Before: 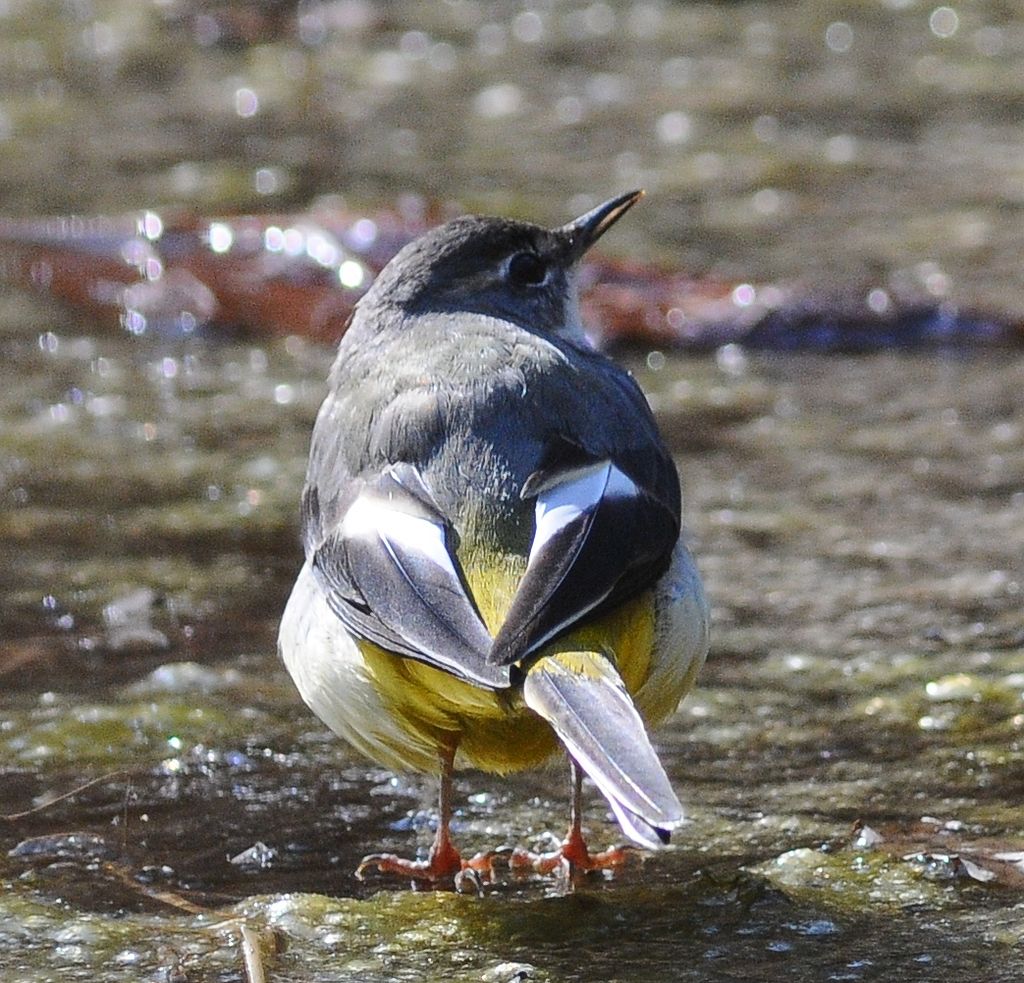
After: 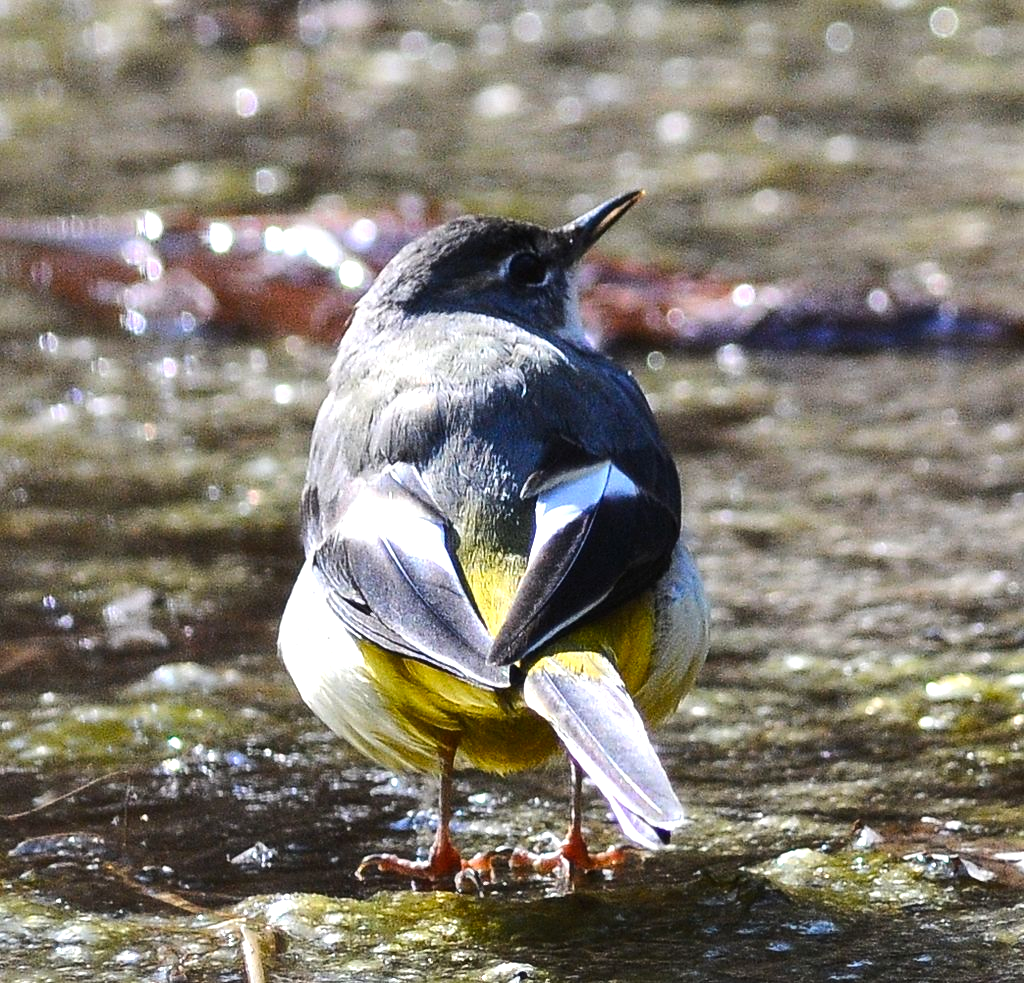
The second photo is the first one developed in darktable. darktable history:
tone equalizer: -8 EV -0.752 EV, -7 EV -0.673 EV, -6 EV -0.577 EV, -5 EV -0.41 EV, -3 EV 0.372 EV, -2 EV 0.6 EV, -1 EV 0.697 EV, +0 EV 0.721 EV, edges refinement/feathering 500, mask exposure compensation -1.57 EV, preserve details no
color balance rgb: power › luminance 1.496%, linear chroma grading › global chroma 14.413%, perceptual saturation grading › global saturation -1.713%, perceptual saturation grading › highlights -7.072%, perceptual saturation grading › mid-tones 7.972%, perceptual saturation grading › shadows 3.212%, global vibrance 20%
